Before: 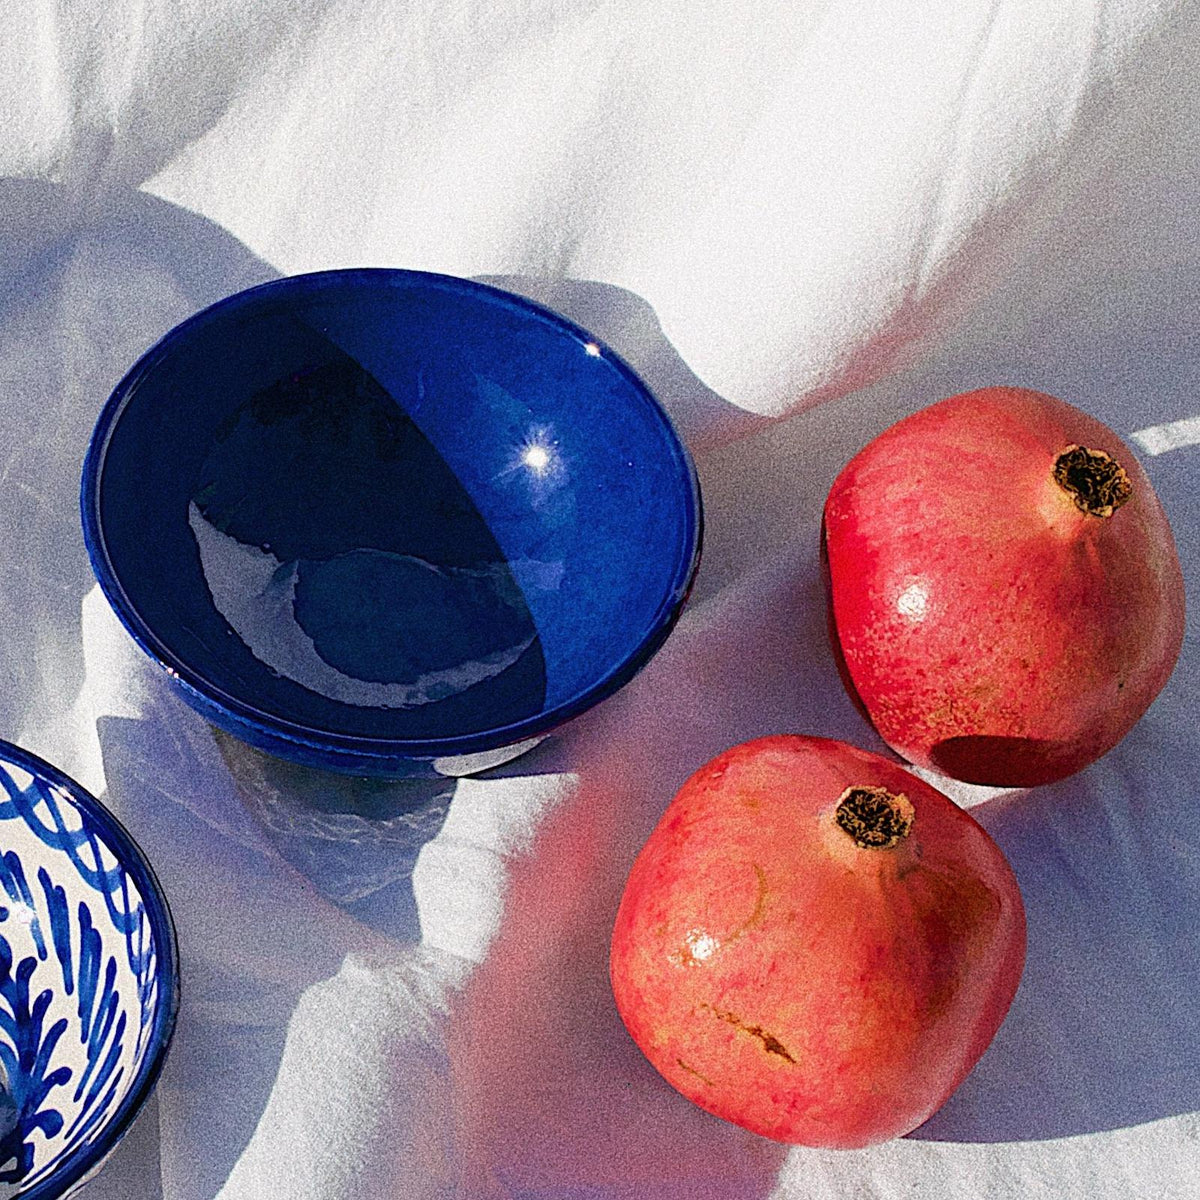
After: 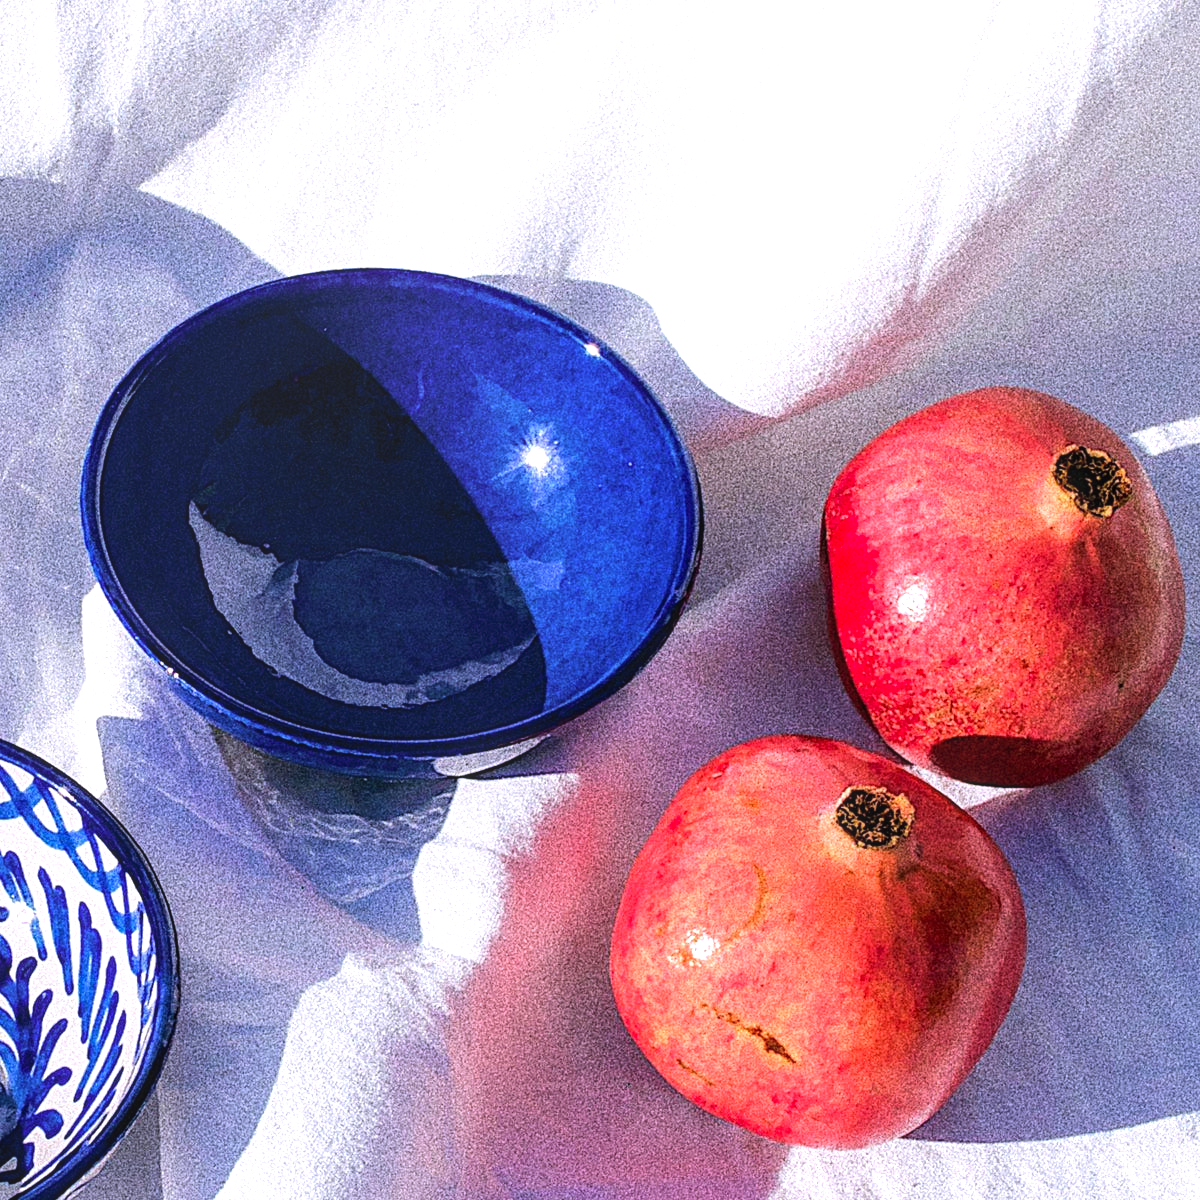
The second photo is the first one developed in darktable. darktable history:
contrast brightness saturation: contrast -0.1, brightness 0.05, saturation 0.08
white balance: red 1.004, blue 1.096
tone equalizer: -8 EV -0.75 EV, -7 EV -0.7 EV, -6 EV -0.6 EV, -5 EV -0.4 EV, -3 EV 0.4 EV, -2 EV 0.6 EV, -1 EV 0.7 EV, +0 EV 0.75 EV, edges refinement/feathering 500, mask exposure compensation -1.57 EV, preserve details no
local contrast: detail 130%
